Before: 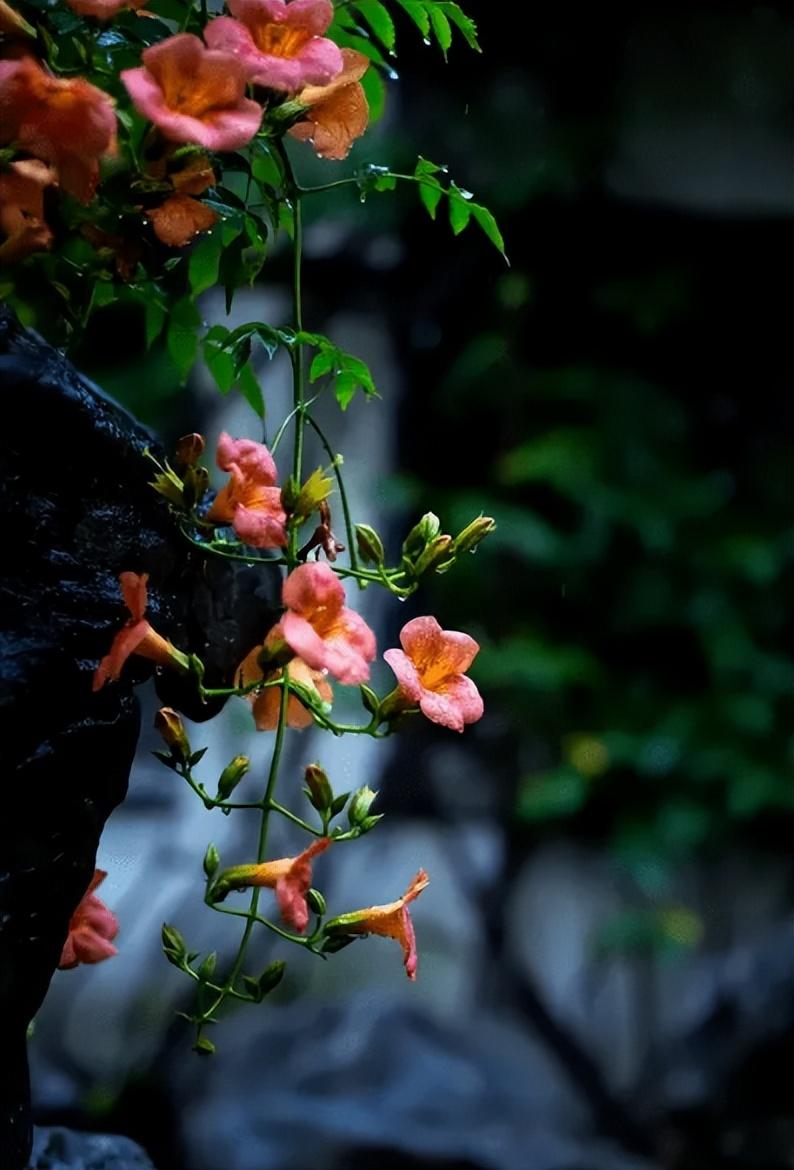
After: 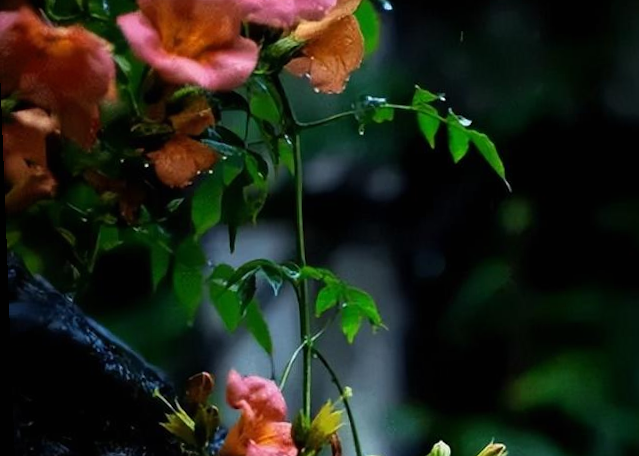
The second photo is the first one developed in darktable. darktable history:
bloom: size 40%
rotate and perspective: rotation -2.22°, lens shift (horizontal) -0.022, automatic cropping off
crop: left 0.579%, top 7.627%, right 23.167%, bottom 54.275%
